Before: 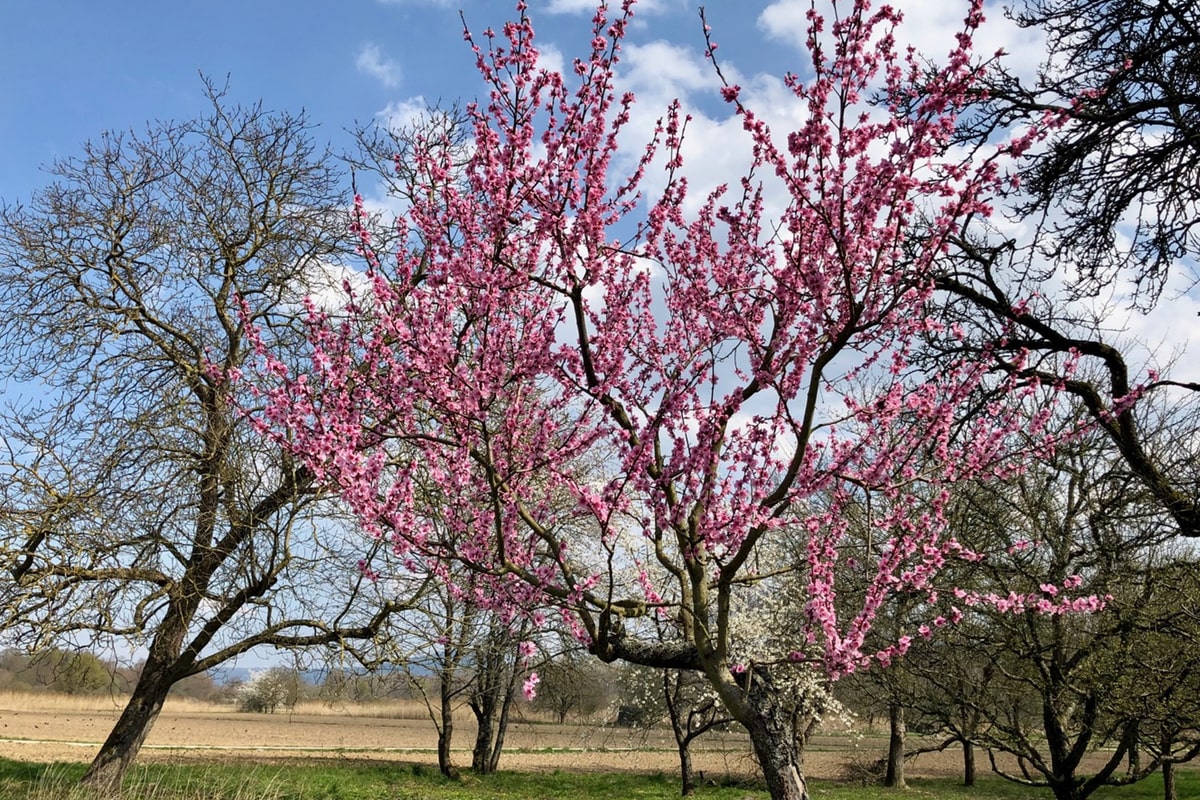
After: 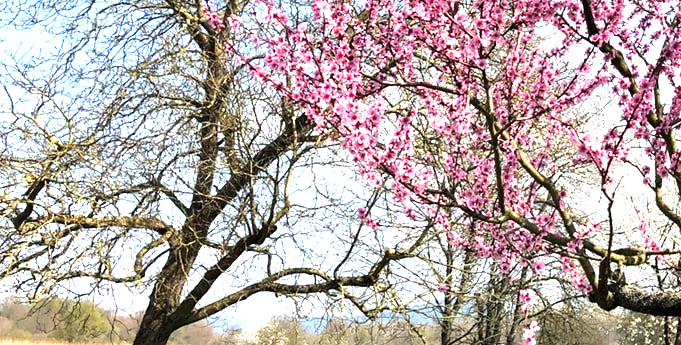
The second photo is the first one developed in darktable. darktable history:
exposure: black level correction 0, exposure 1.185 EV, compensate exposure bias true, compensate highlight preservation false
tone equalizer: -8 EV -0.43 EV, -7 EV -0.388 EV, -6 EV -0.37 EV, -5 EV -0.262 EV, -3 EV 0.23 EV, -2 EV 0.33 EV, -1 EV 0.387 EV, +0 EV 0.39 EV, smoothing diameter 2.05%, edges refinement/feathering 18.17, mask exposure compensation -1.57 EV, filter diffusion 5
crop: top 44.024%, right 43.182%, bottom 12.849%
